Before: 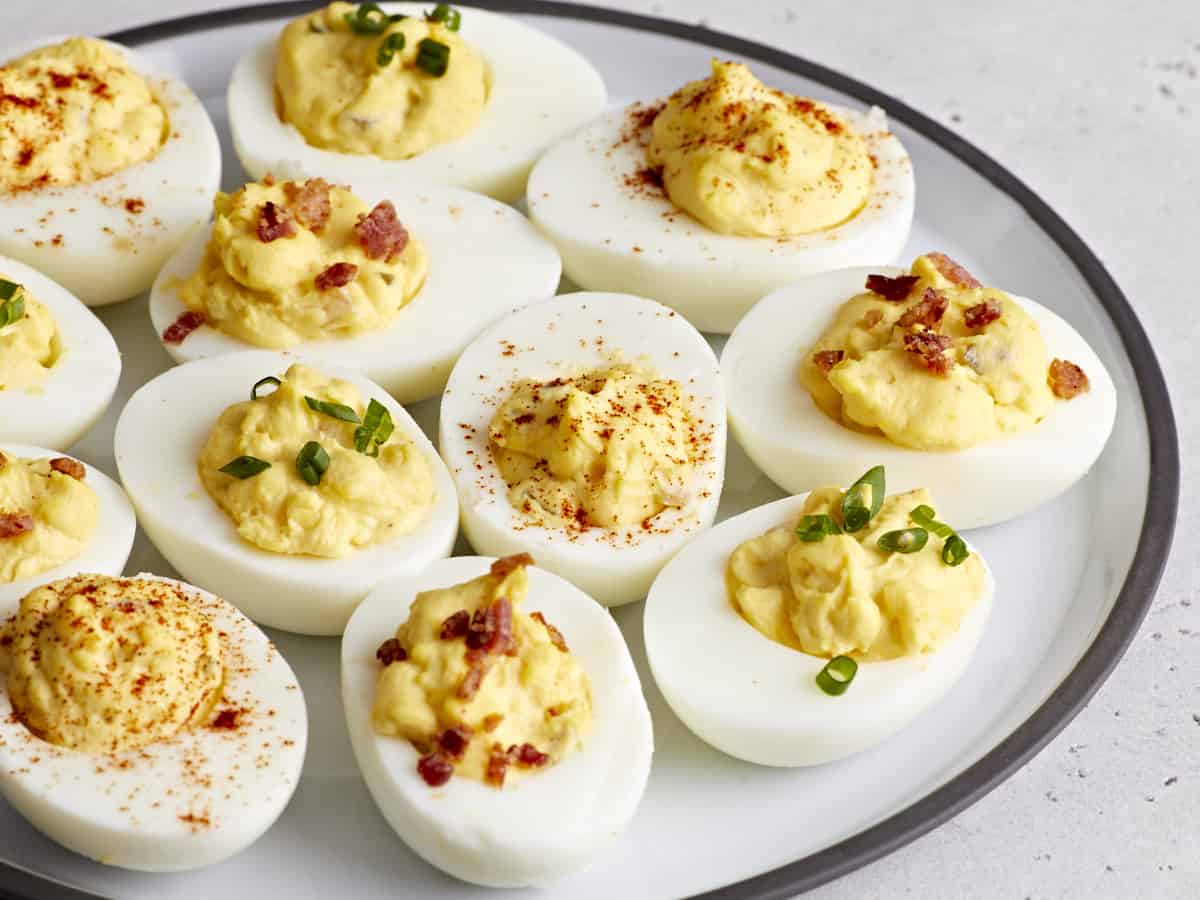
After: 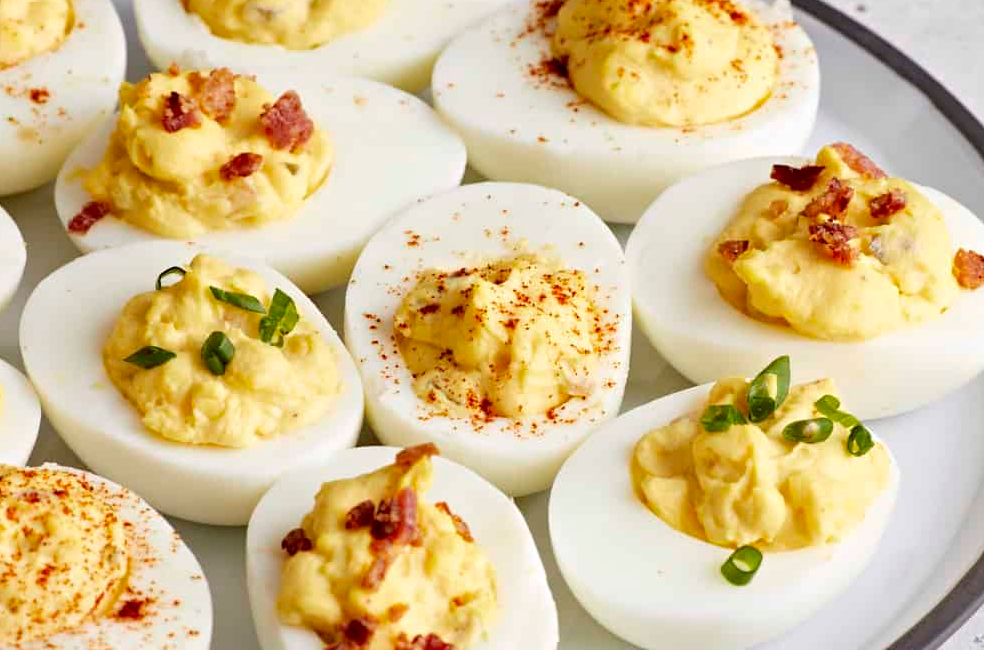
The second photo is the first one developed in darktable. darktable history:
crop: left 7.927%, top 12.297%, right 10.004%, bottom 15.464%
